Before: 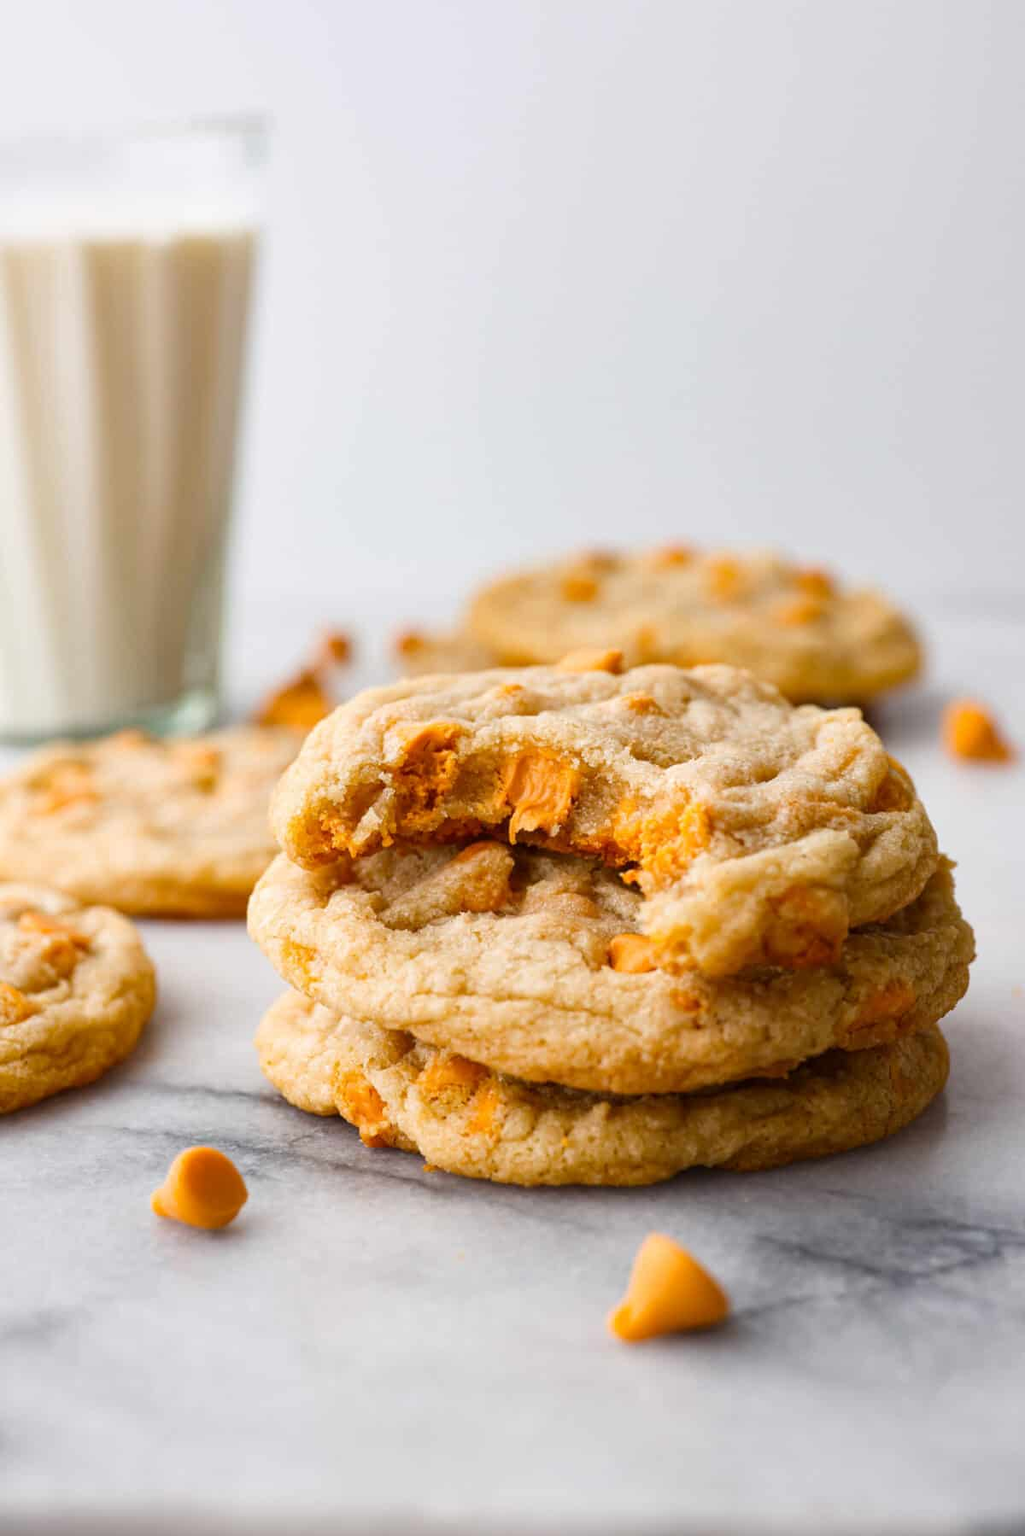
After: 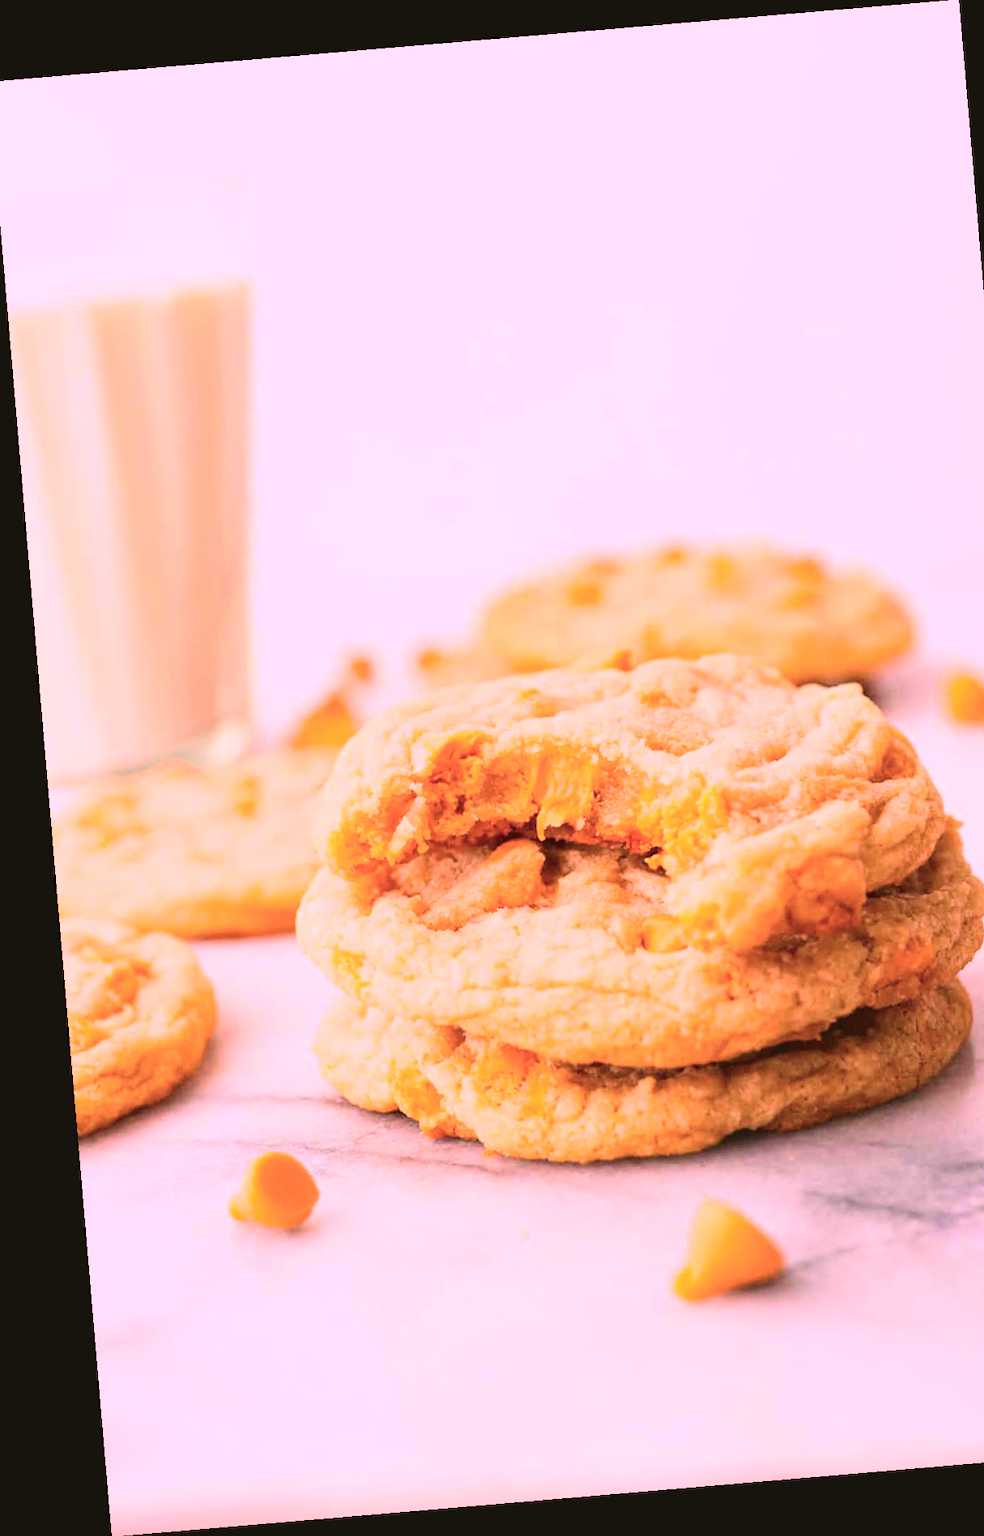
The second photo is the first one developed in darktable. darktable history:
global tonemap: drago (0.7, 100)
rotate and perspective: rotation -4.86°, automatic cropping off
crop and rotate: left 1.088%, right 8.807%
tone curve: curves: ch0 [(0, 0.023) (0.087, 0.065) (0.184, 0.168) (0.45, 0.54) (0.57, 0.683) (0.722, 0.825) (0.877, 0.948) (1, 1)]; ch1 [(0, 0) (0.388, 0.369) (0.447, 0.447) (0.505, 0.5) (0.534, 0.528) (0.573, 0.583) (0.663, 0.68) (1, 1)]; ch2 [(0, 0) (0.314, 0.223) (0.427, 0.405) (0.492, 0.505) (0.531, 0.55) (0.589, 0.599) (1, 1)], color space Lab, independent channels, preserve colors none
color correction: highlights a* 12.23, highlights b* 5.41
white balance: red 1.188, blue 1.11
